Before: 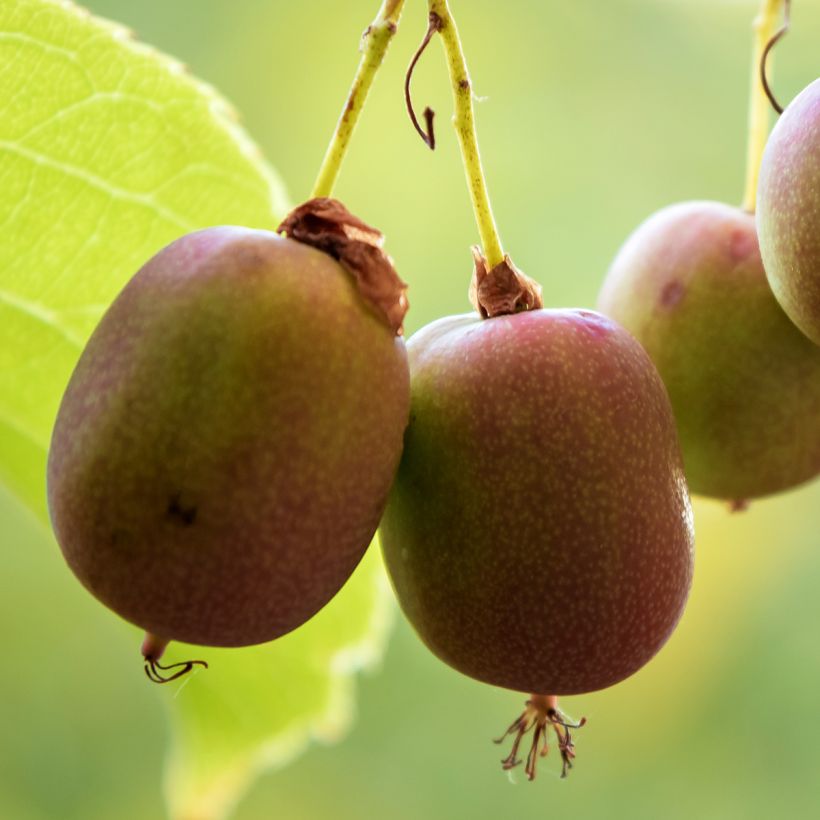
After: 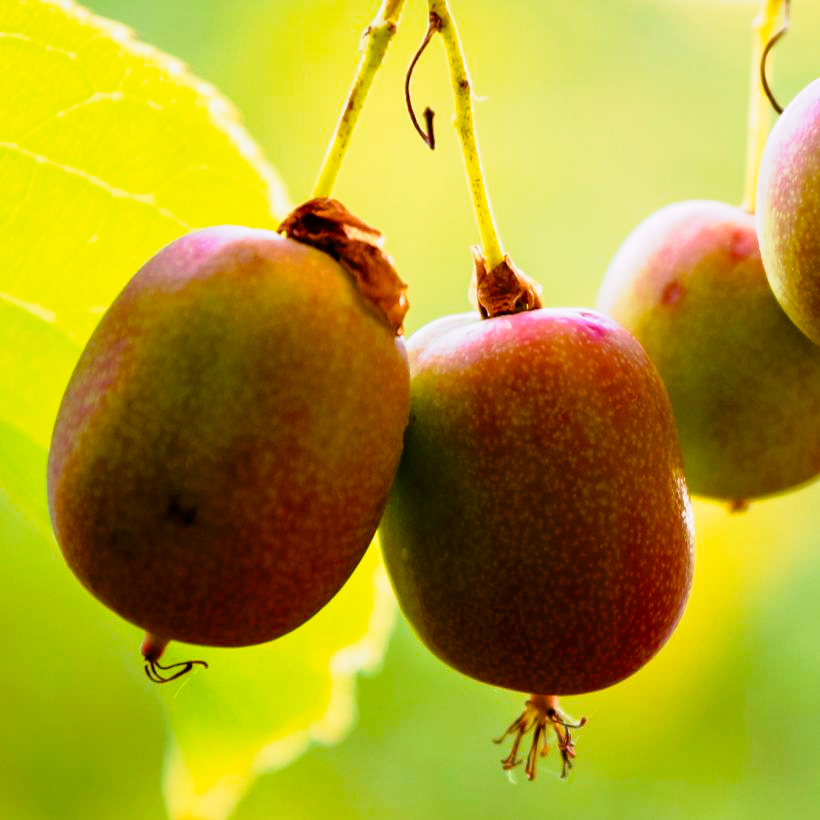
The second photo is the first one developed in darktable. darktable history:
tone curve: curves: ch0 [(0, 0) (0.105, 0.068) (0.195, 0.162) (0.283, 0.283) (0.384, 0.404) (0.485, 0.531) (0.638, 0.681) (0.795, 0.879) (1, 0.977)]; ch1 [(0, 0) (0.161, 0.092) (0.35, 0.33) (0.379, 0.401) (0.456, 0.469) (0.504, 0.501) (0.512, 0.523) (0.58, 0.597) (0.635, 0.646) (1, 1)]; ch2 [(0, 0) (0.371, 0.362) (0.437, 0.437) (0.5, 0.5) (0.53, 0.523) (0.56, 0.58) (0.622, 0.606) (1, 1)], preserve colors none
color balance rgb: highlights gain › chroma 1.551%, highlights gain › hue 311.42°, linear chroma grading › global chroma 14.64%, perceptual saturation grading › global saturation 34.706%, perceptual saturation grading › highlights -25.755%, perceptual saturation grading › shadows 49.754%, global vibrance 9.827%
